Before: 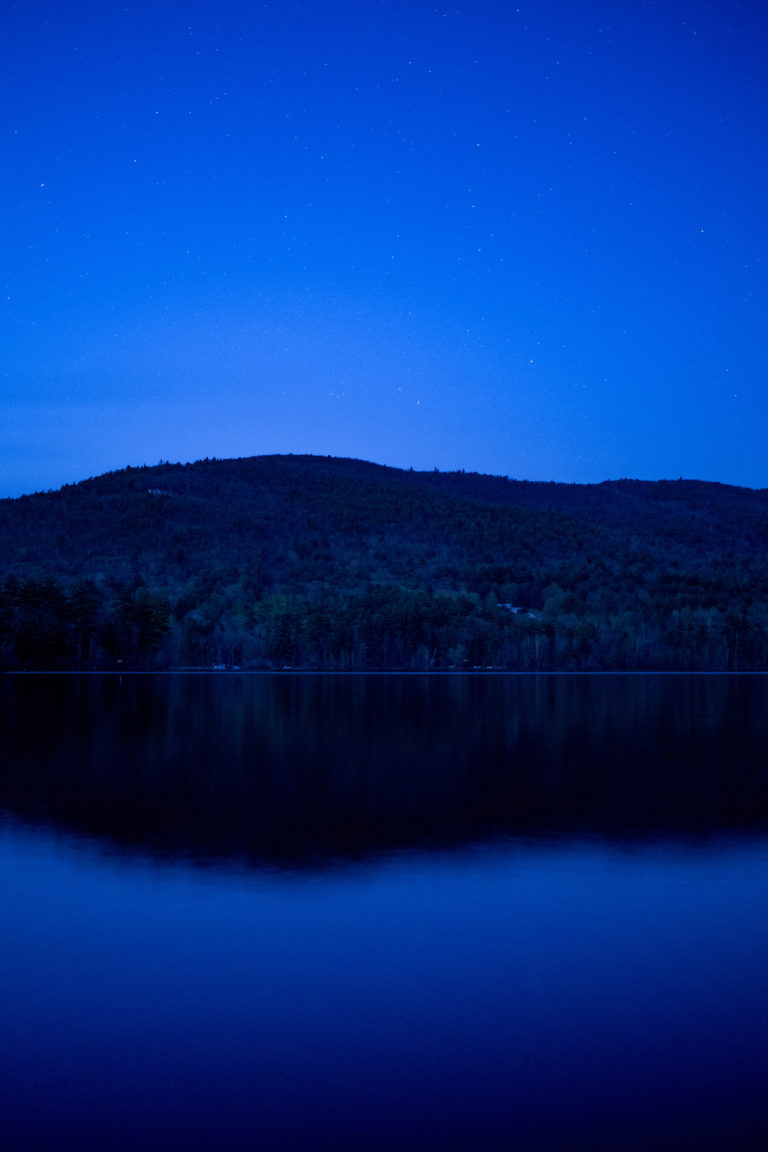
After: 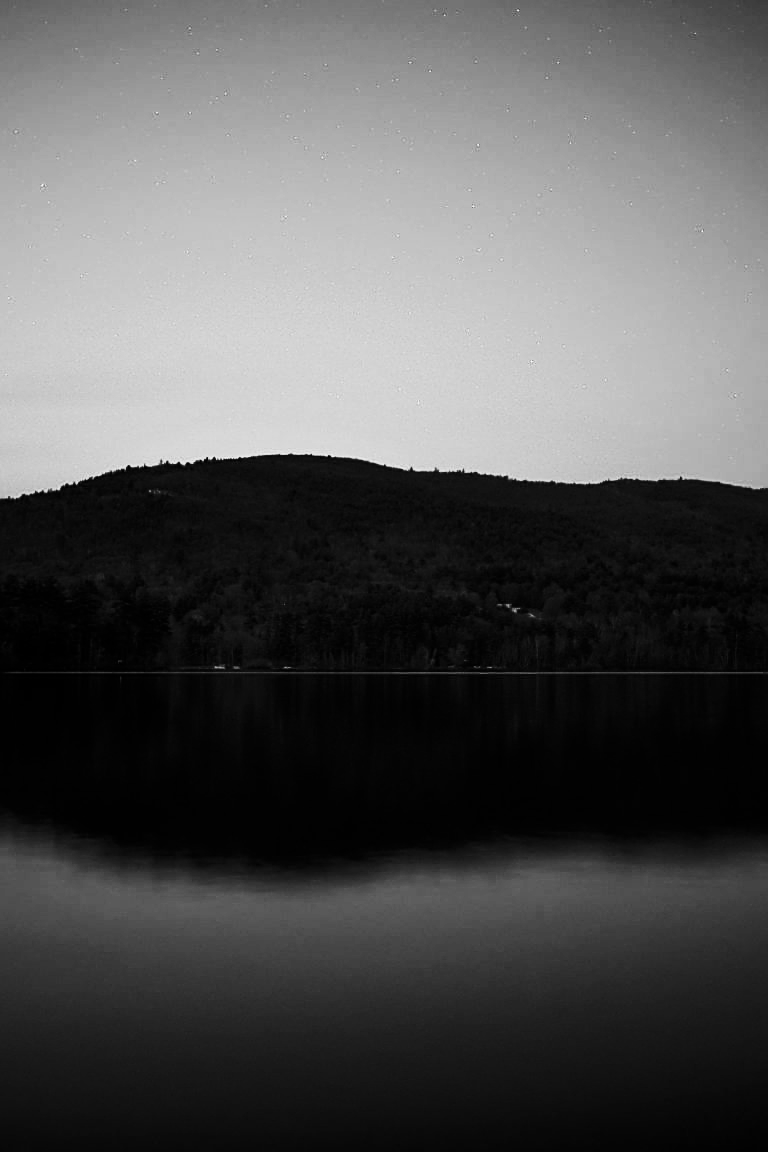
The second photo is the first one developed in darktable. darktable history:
color calibration: output gray [0.22, 0.42, 0.37, 0], gray › normalize channels true, illuminant same as pipeline (D50), adaptation XYZ, x 0.346, y 0.359, gamut compression 0
contrast brightness saturation: contrast 0.5, saturation -0.1
sharpen: on, module defaults
